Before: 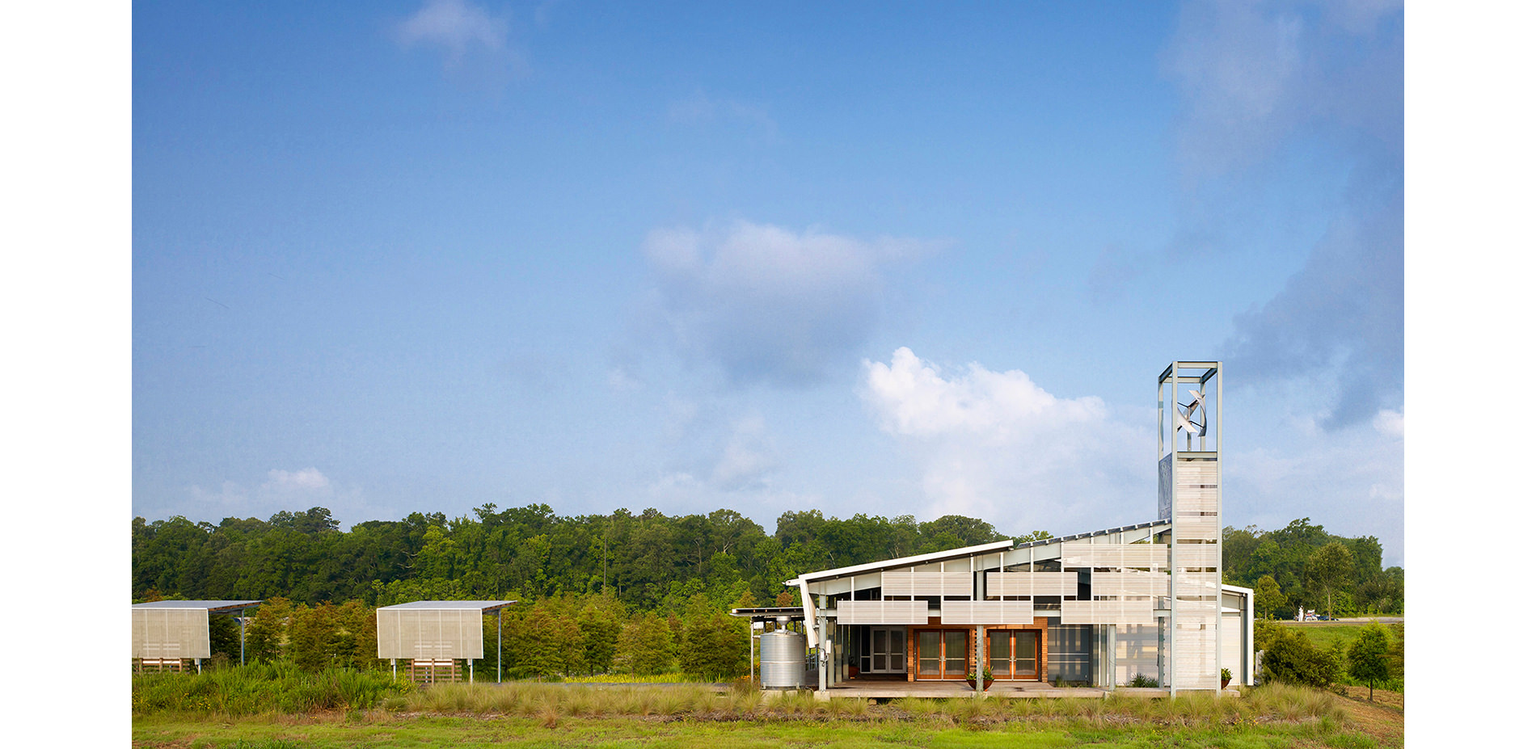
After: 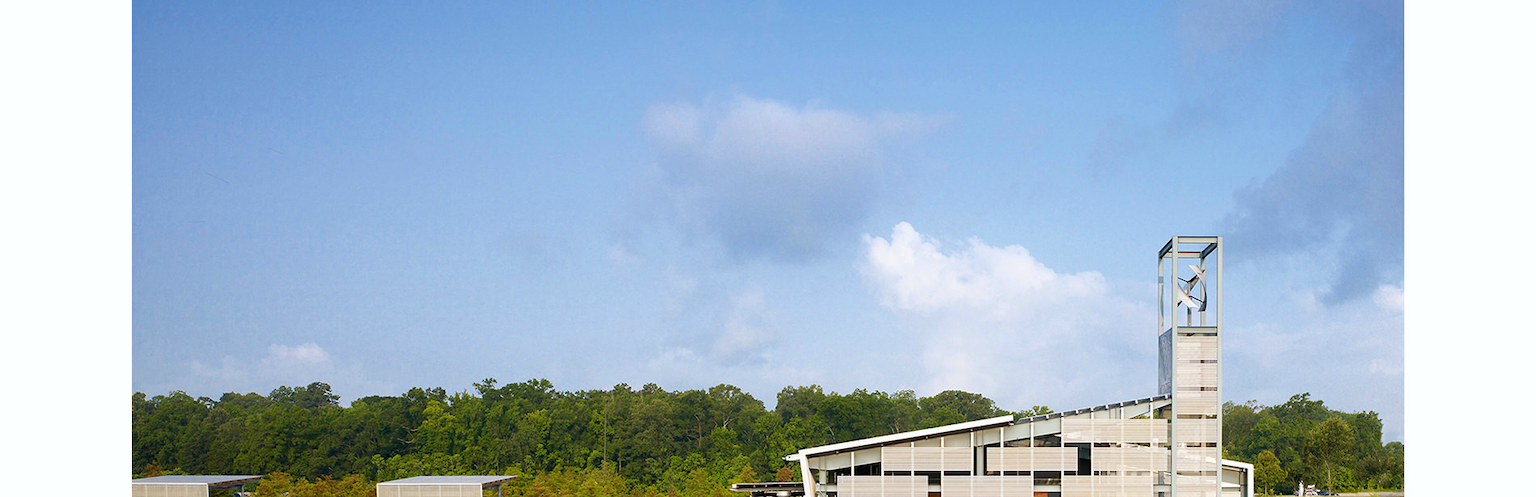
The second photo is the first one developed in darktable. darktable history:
white balance: red 0.986, blue 1.01
crop: top 16.727%, bottom 16.727%
